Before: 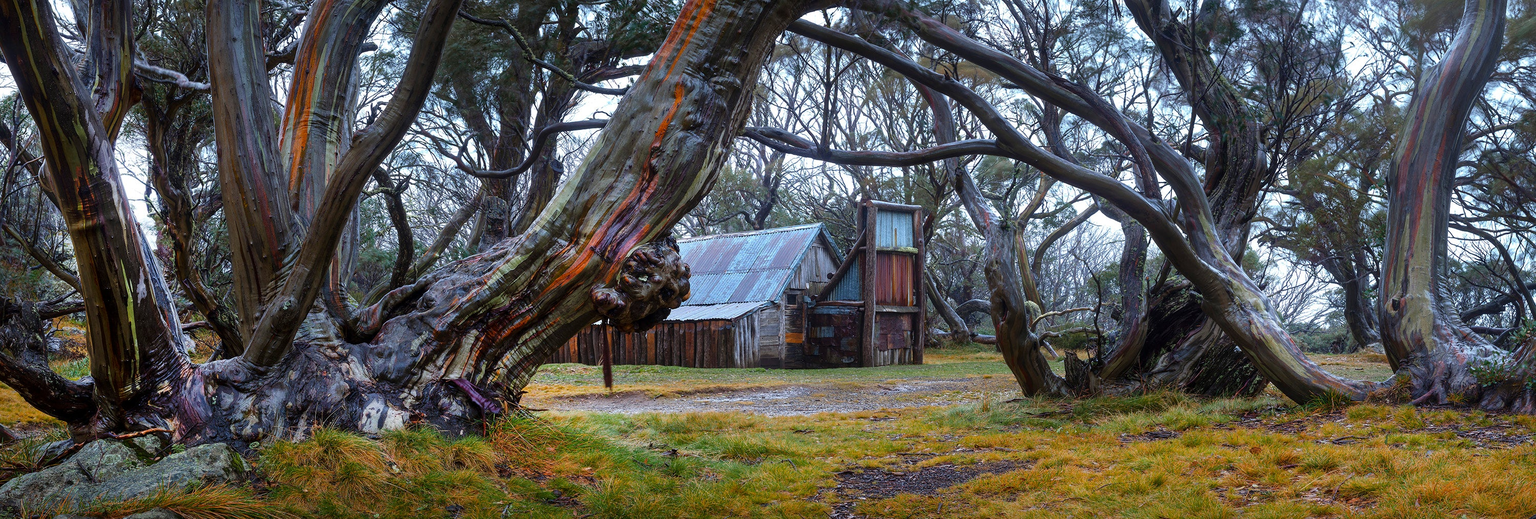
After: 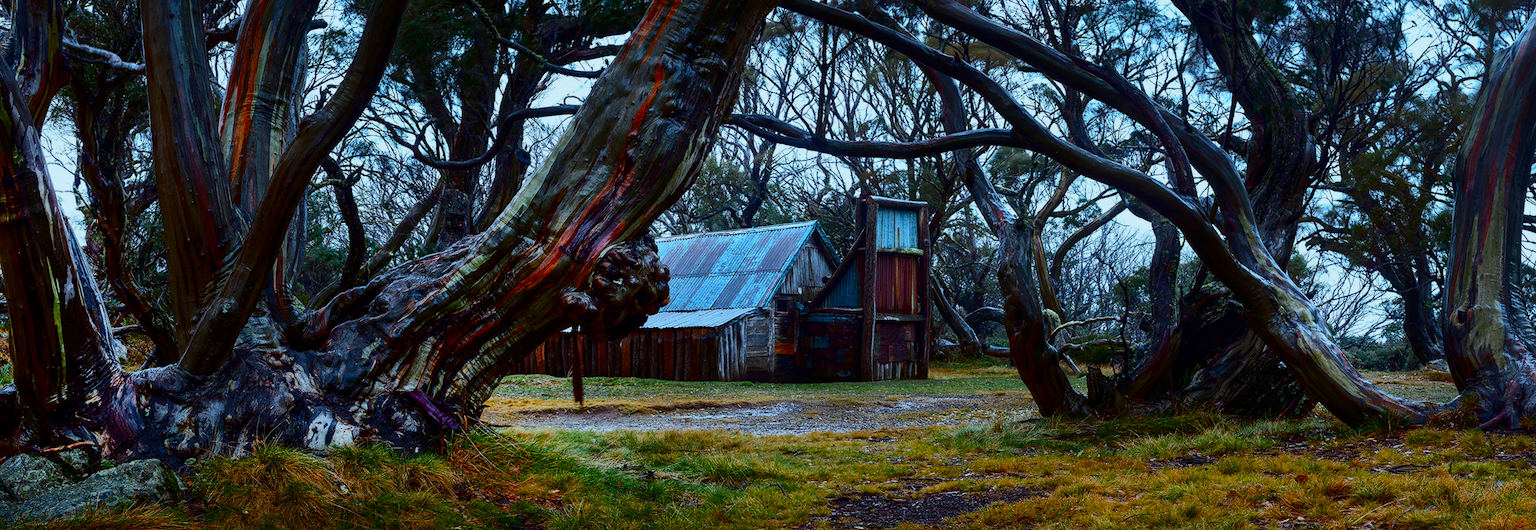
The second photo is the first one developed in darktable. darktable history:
contrast brightness saturation: contrast 0.24, brightness -0.24, saturation 0.14
rotate and perspective: rotation -1.32°, lens shift (horizontal) -0.031, crop left 0.015, crop right 0.985, crop top 0.047, crop bottom 0.982
crop and rotate: angle -1.69°
shadows and highlights: radius 121.13, shadows 21.4, white point adjustment -9.72, highlights -14.39, soften with gaussian
color correction: highlights a* -10.04, highlights b* -10.37
grain: coarseness 14.57 ISO, strength 8.8%
